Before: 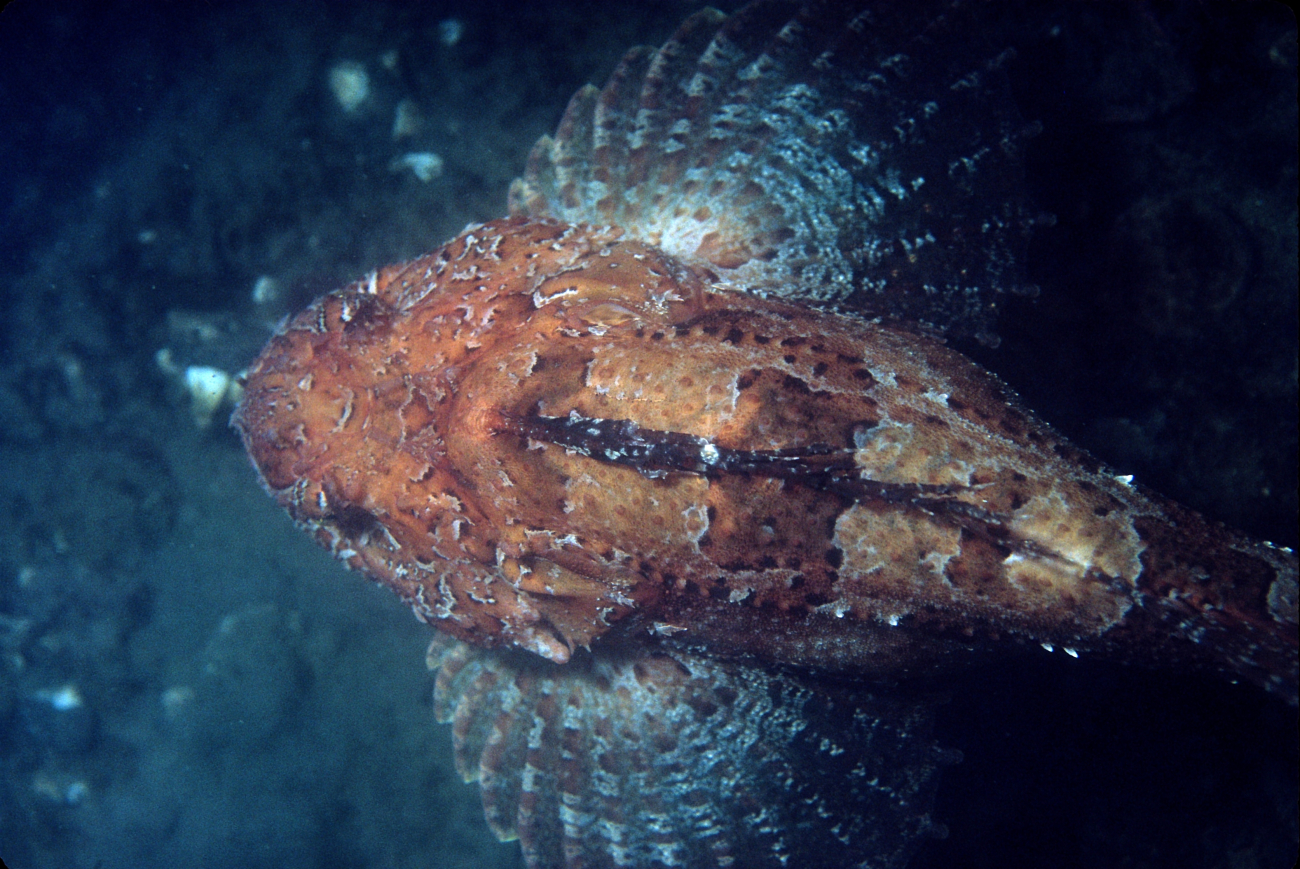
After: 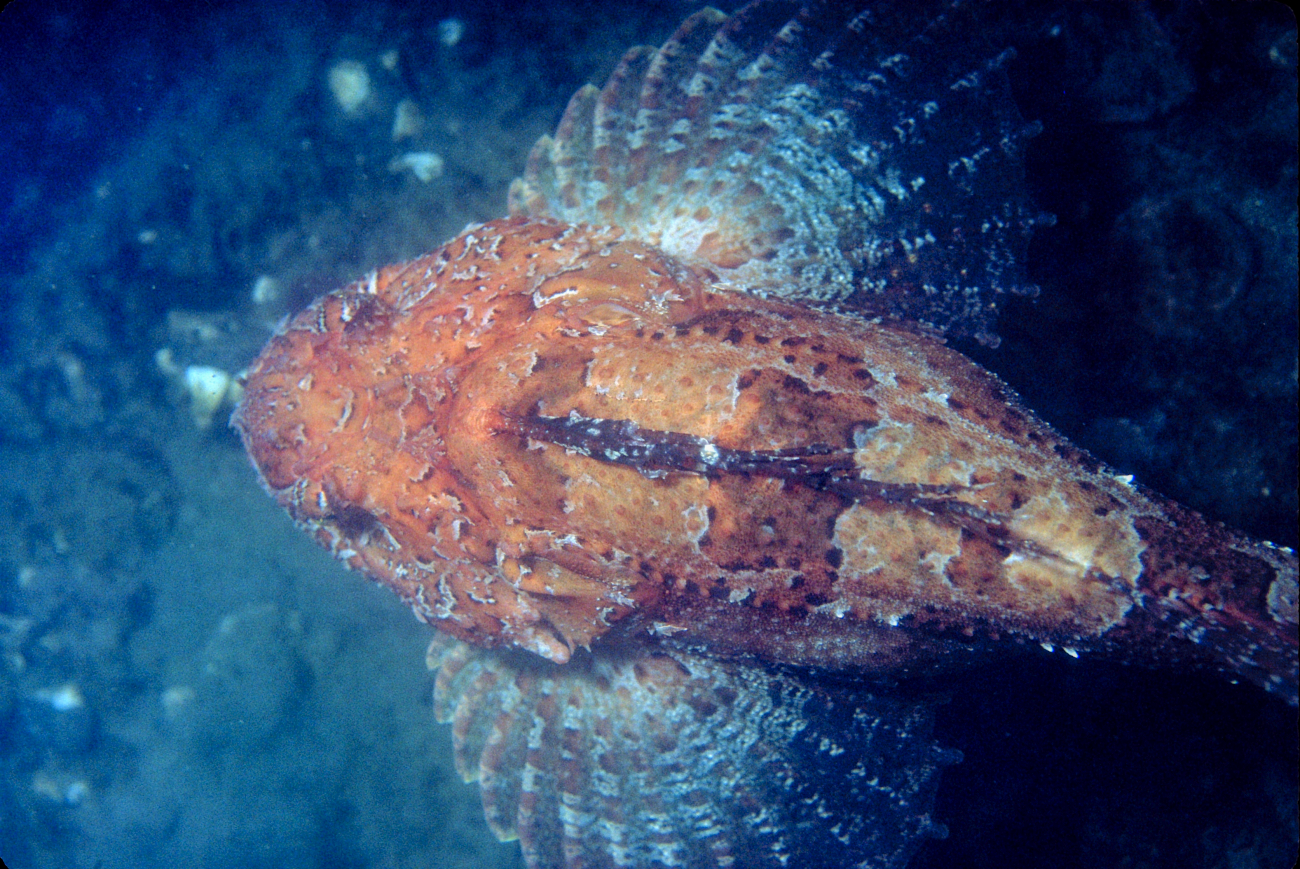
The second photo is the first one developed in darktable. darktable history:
local contrast: on, module defaults
tone curve: curves: ch0 [(0, 0) (0.004, 0.008) (0.077, 0.156) (0.169, 0.29) (0.774, 0.774) (0.988, 0.926)], color space Lab, linked channels, preserve colors none
